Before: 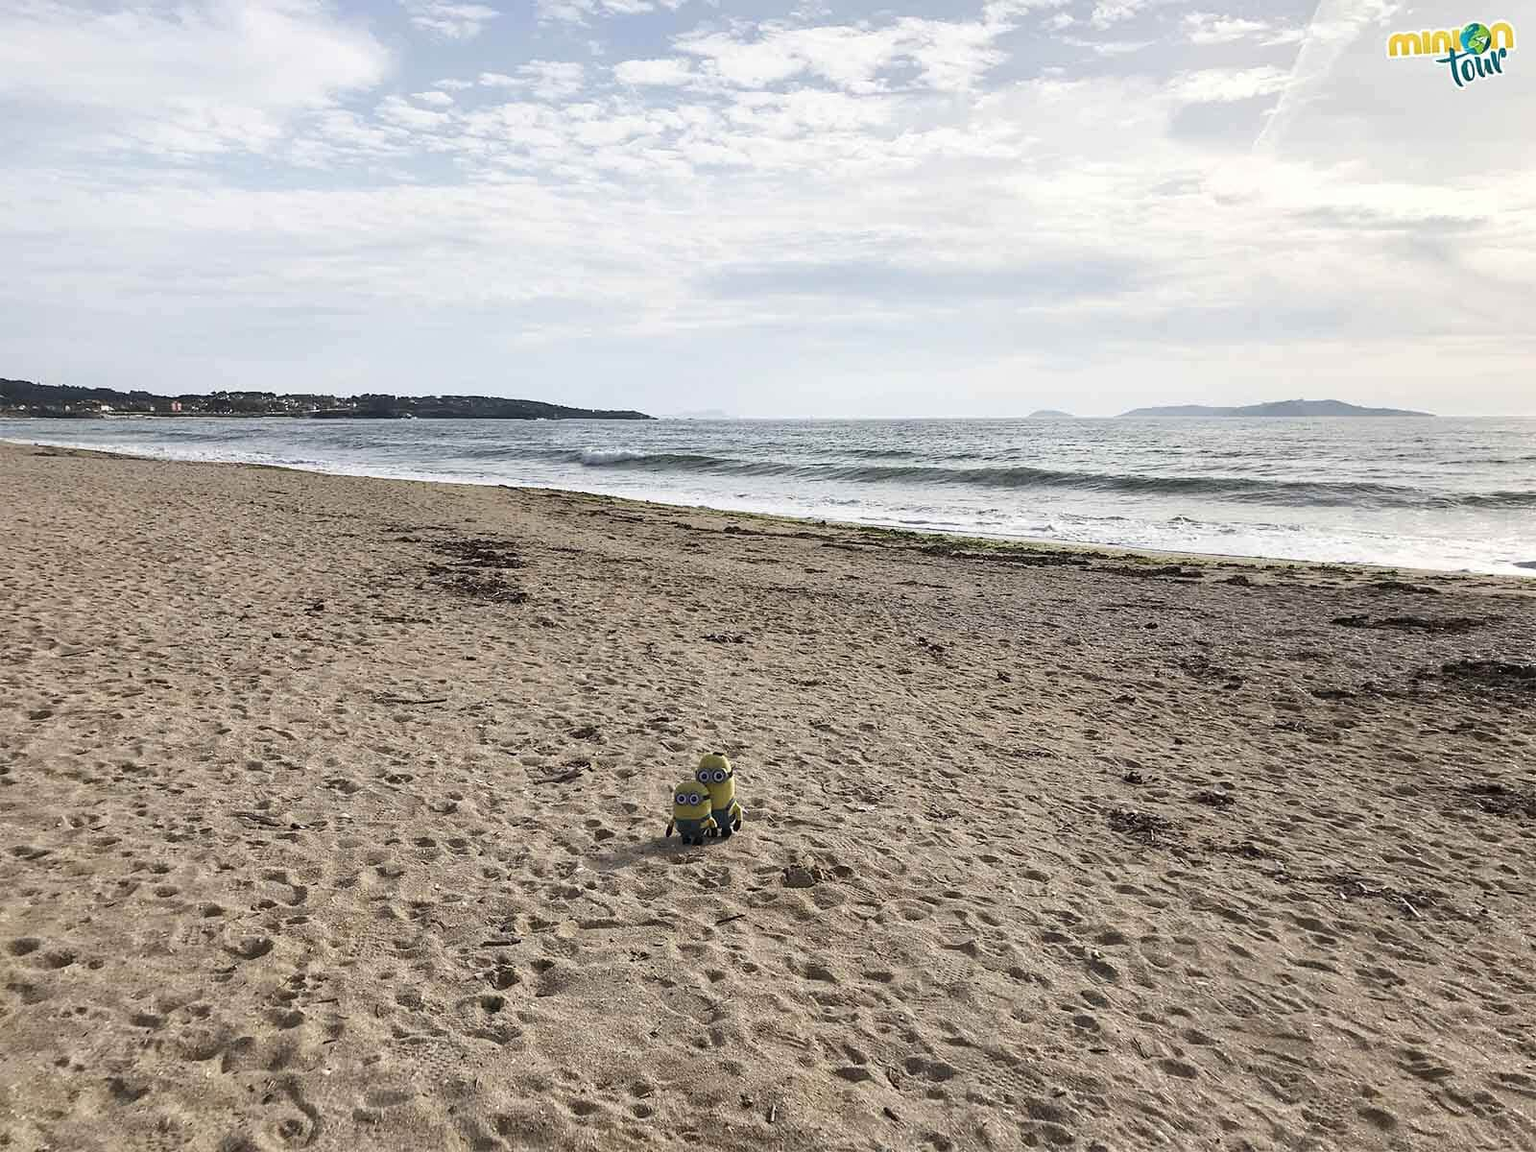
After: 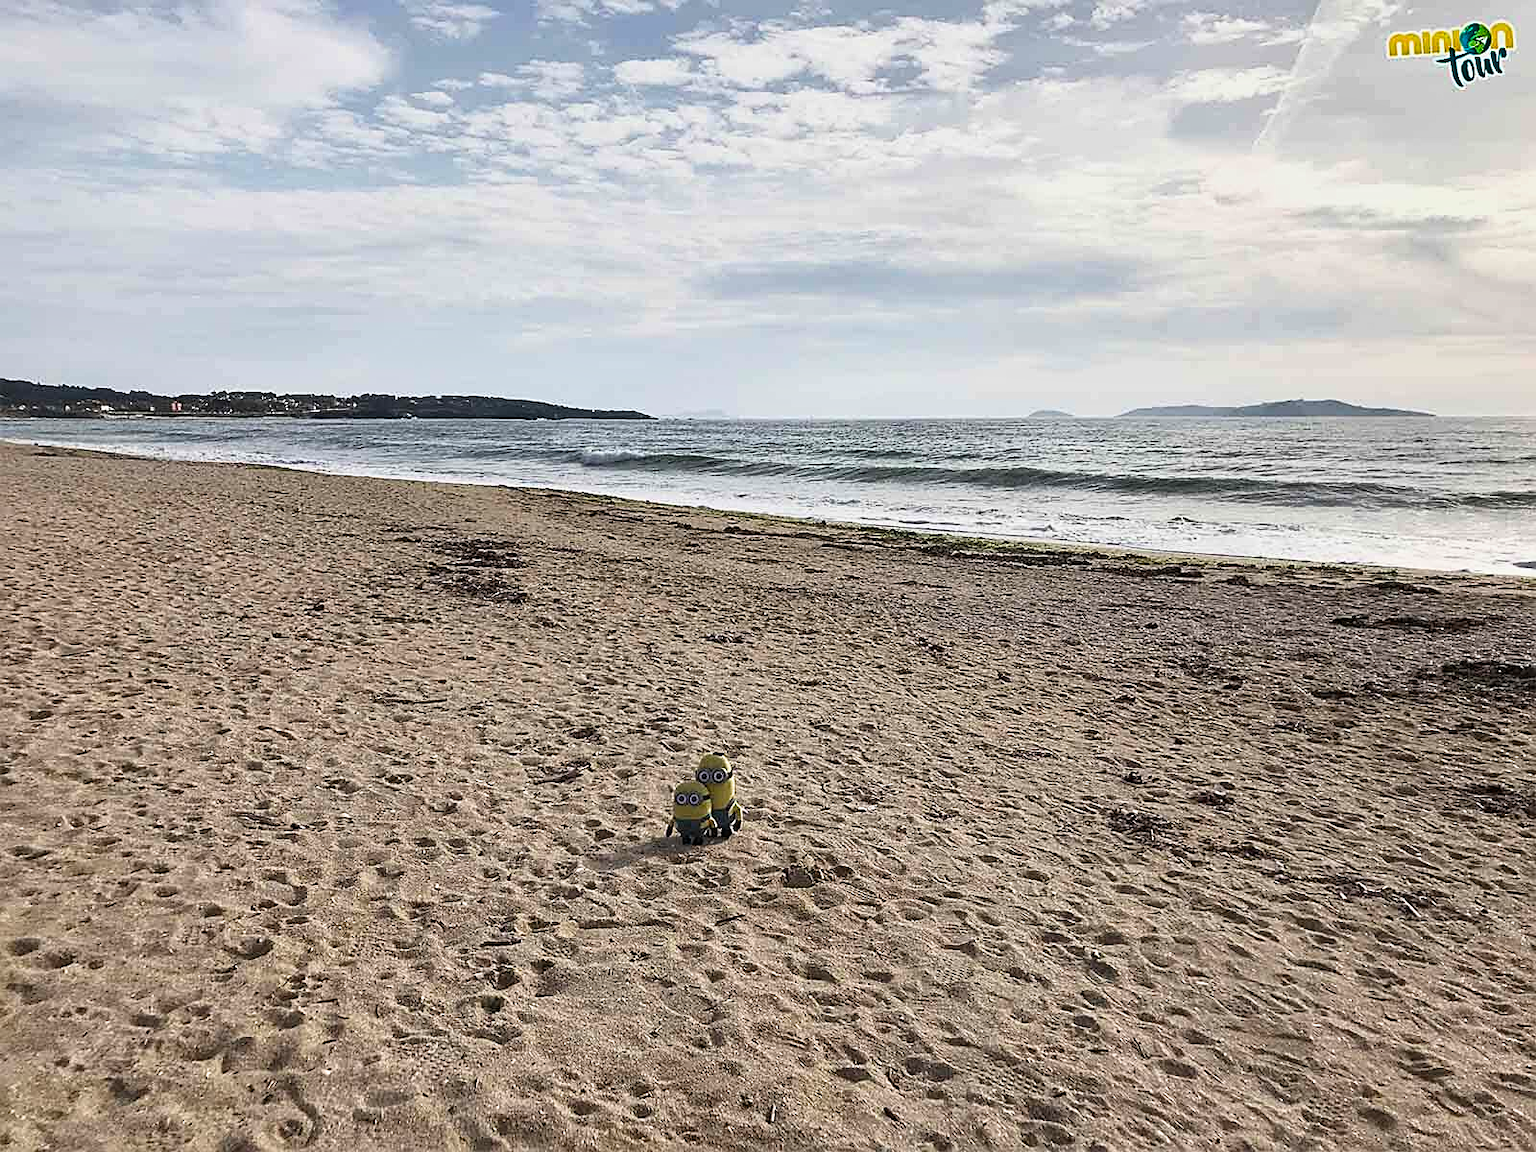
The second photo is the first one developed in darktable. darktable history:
filmic rgb: black relative exposure -16 EV, white relative exposure 2.89 EV, hardness 10, color science v6 (2022), iterations of high-quality reconstruction 0
shadows and highlights: soften with gaussian
sharpen: on, module defaults
levels: levels [0, 0.498, 0.996]
